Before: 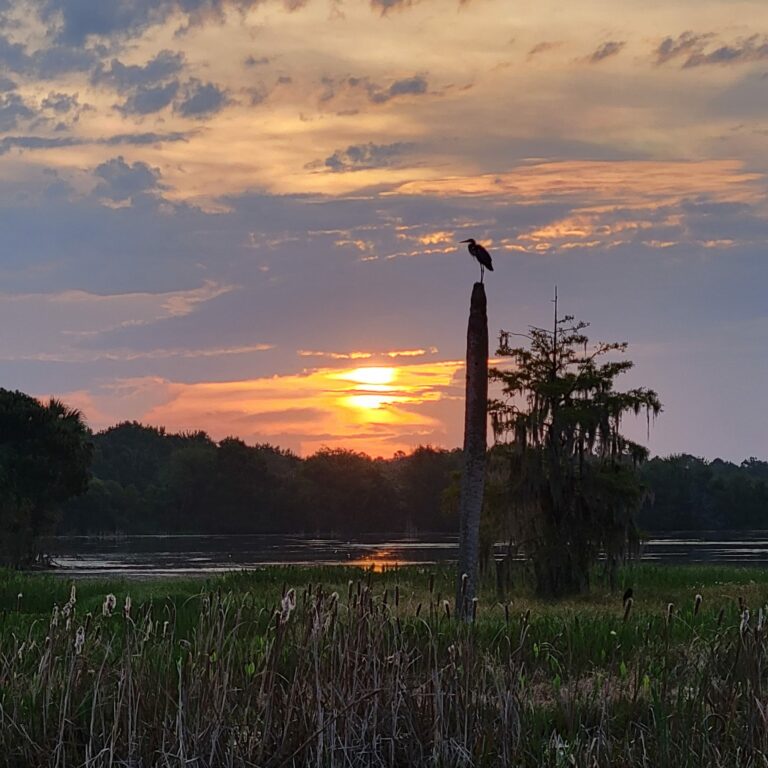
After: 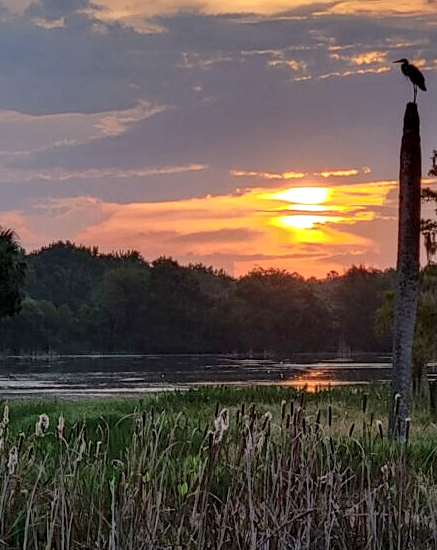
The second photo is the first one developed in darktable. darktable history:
crop: left 8.8%, top 23.556%, right 34.247%, bottom 4.783%
base curve: curves: ch0 [(0, 0) (0.472, 0.455) (1, 1)], preserve colors none
local contrast: detail 160%
shadows and highlights: highlights -60.02
